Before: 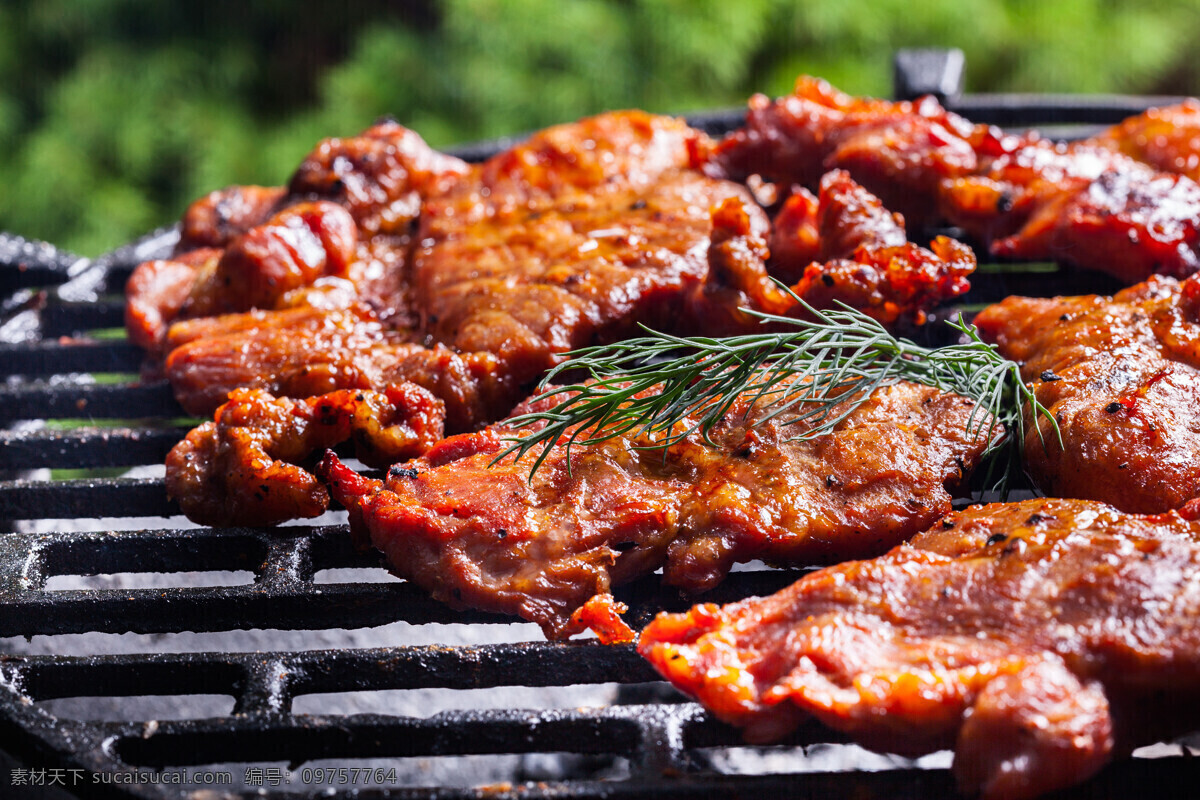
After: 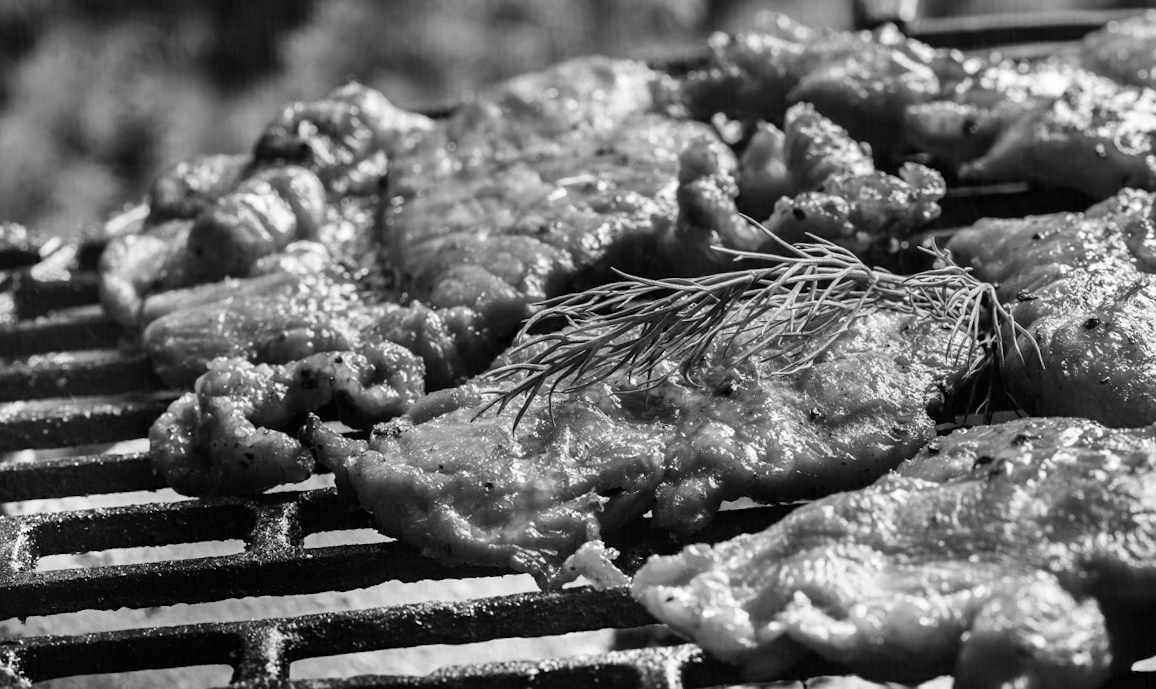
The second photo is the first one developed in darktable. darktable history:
rotate and perspective: rotation -3.52°, crop left 0.036, crop right 0.964, crop top 0.081, crop bottom 0.919
shadows and highlights: soften with gaussian
crop and rotate: top 2.479%, bottom 3.018%
monochrome: a 32, b 64, size 2.3, highlights 1
